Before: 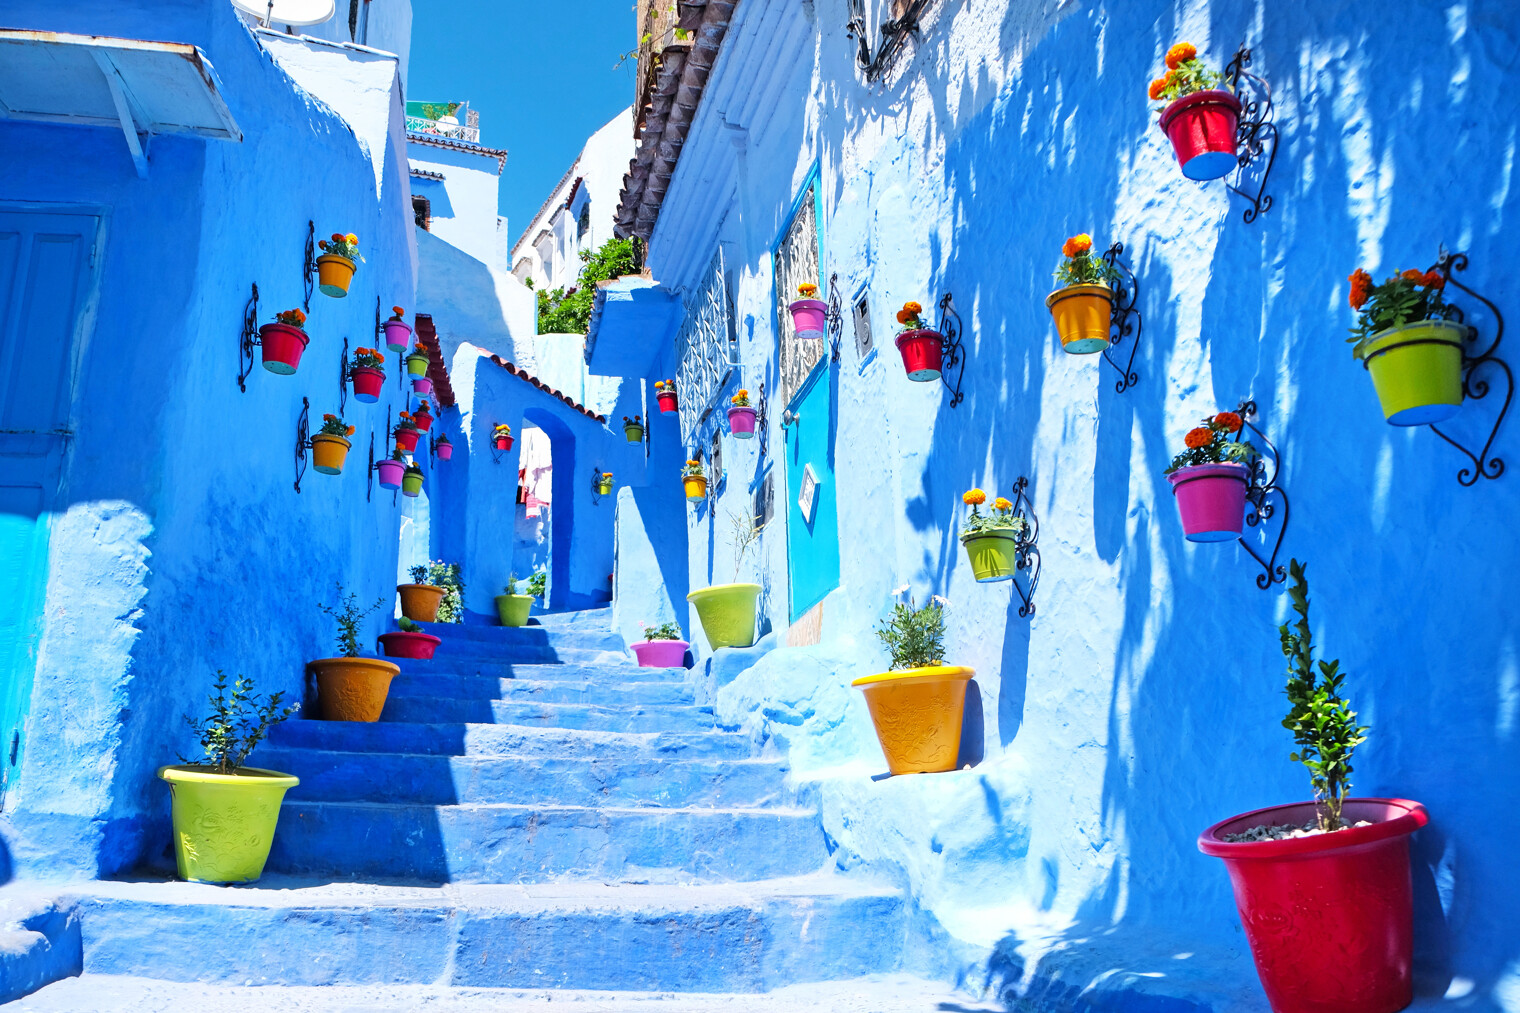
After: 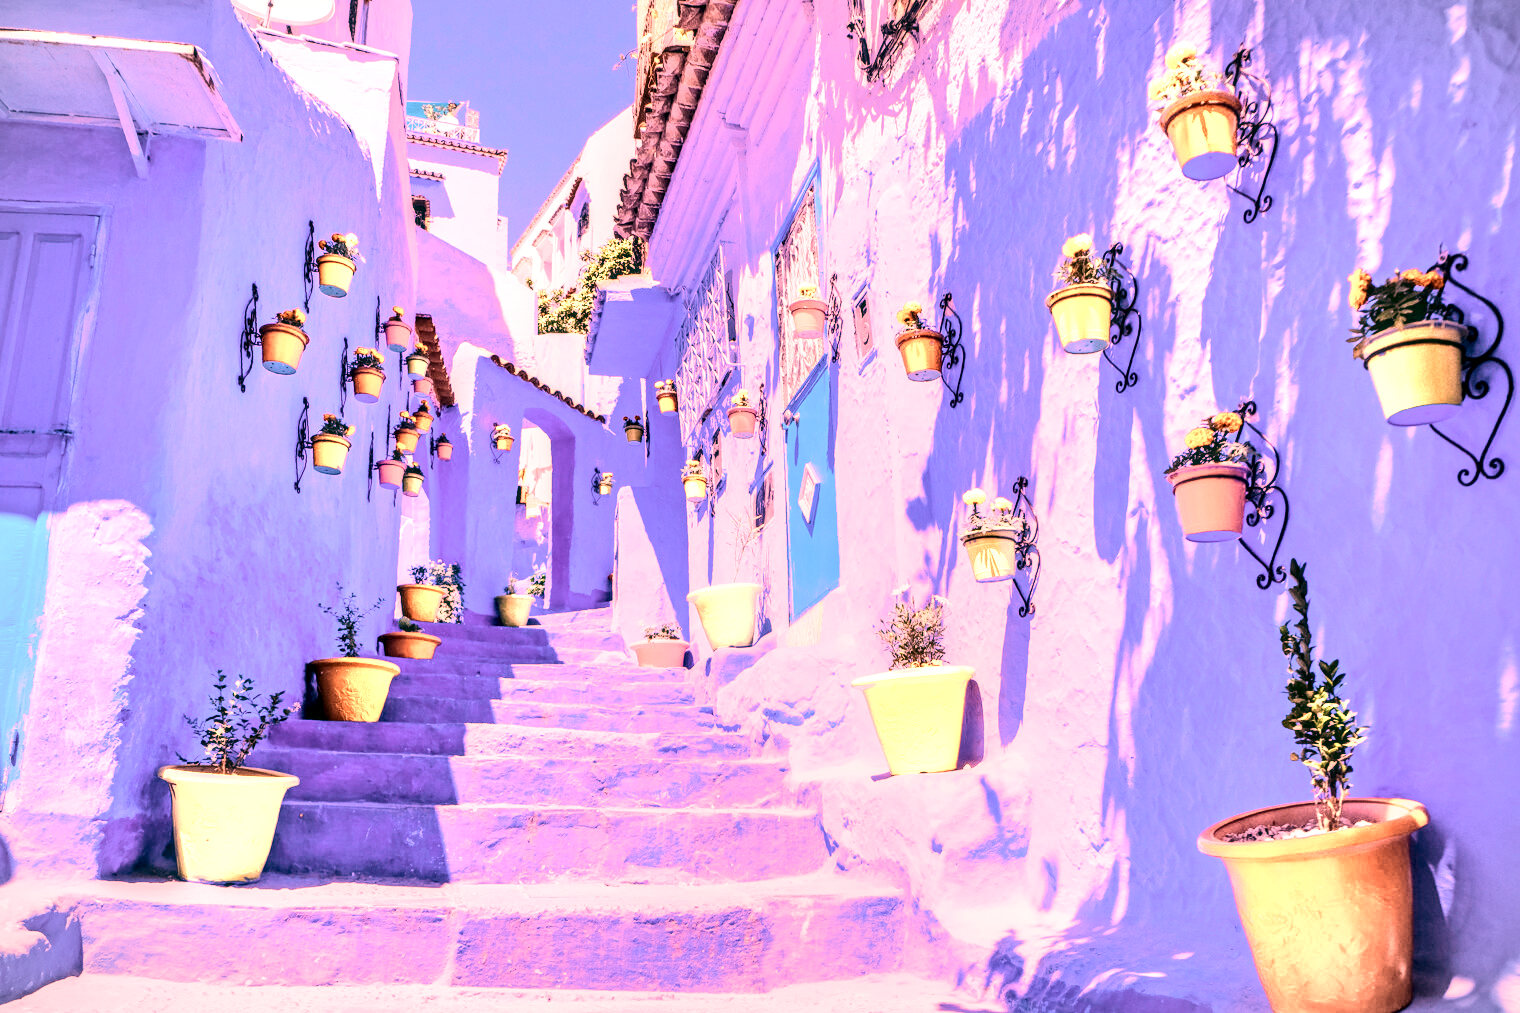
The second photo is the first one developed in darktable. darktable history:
basic adjustments: contrast 0.09, brightness 0.13, saturation -0.18, vibrance 0.21
local contrast: highlights 19%, detail 186%
shadows and highlights: shadows 37.27, highlights -28.18, soften with gaussian
tone curve: curves: ch0 [(0, 0.148) (0.191, 0.225) (0.712, 0.695) (0.864, 0.797) (1, 0.839)]
vignetting: fall-off start 100%, brightness -0.282, width/height ratio 1.31
color zones: curves: ch0 [(0.018, 0.548) (0.197, 0.654) (0.425, 0.447) (0.605, 0.658) (0.732, 0.579)]; ch1 [(0.105, 0.531) (0.224, 0.531) (0.386, 0.39) (0.618, 0.456) (0.732, 0.456) (0.956, 0.421)]; ch2 [(0.039, 0.583) (0.215, 0.465) (0.399, 0.544) (0.465, 0.548) (0.614, 0.447) (0.724, 0.43) (0.882, 0.623) (0.956, 0.632)]
white balance: red 2.701, blue 1.859
color balance: lift [1.005, 0.99, 1.007, 1.01], gamma [1, 1.034, 1.032, 0.966], gain [0.873, 1.055, 1.067, 0.933]
